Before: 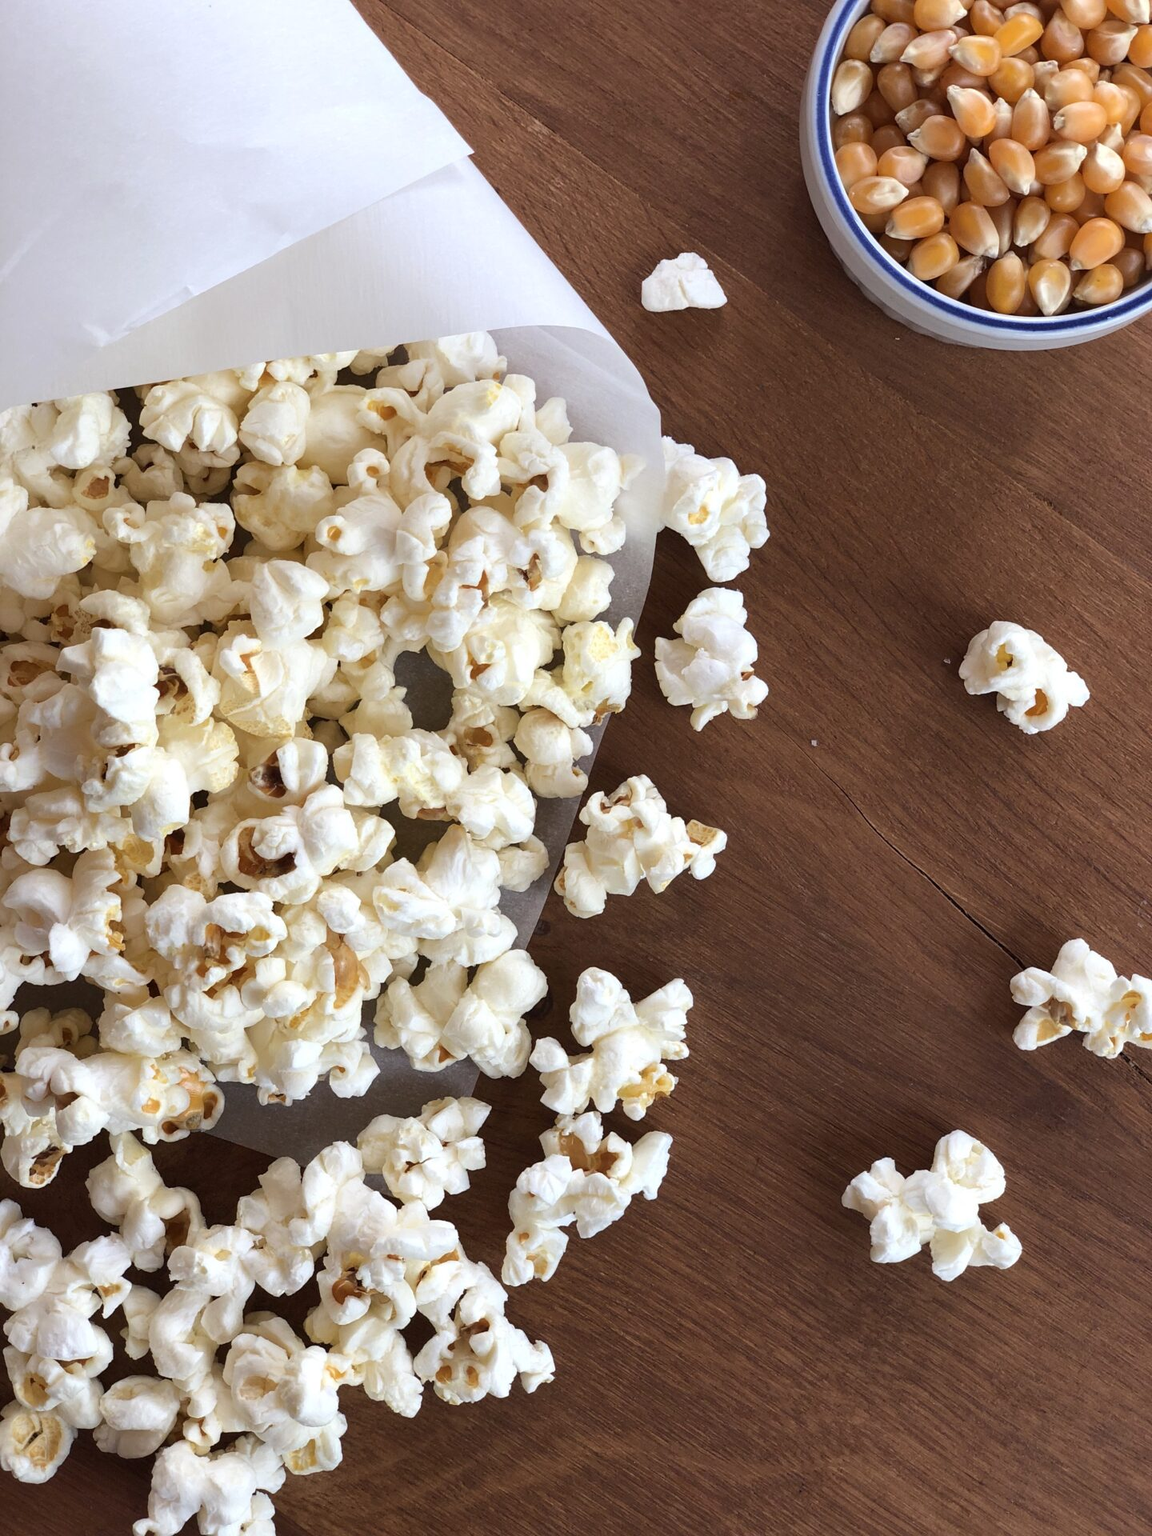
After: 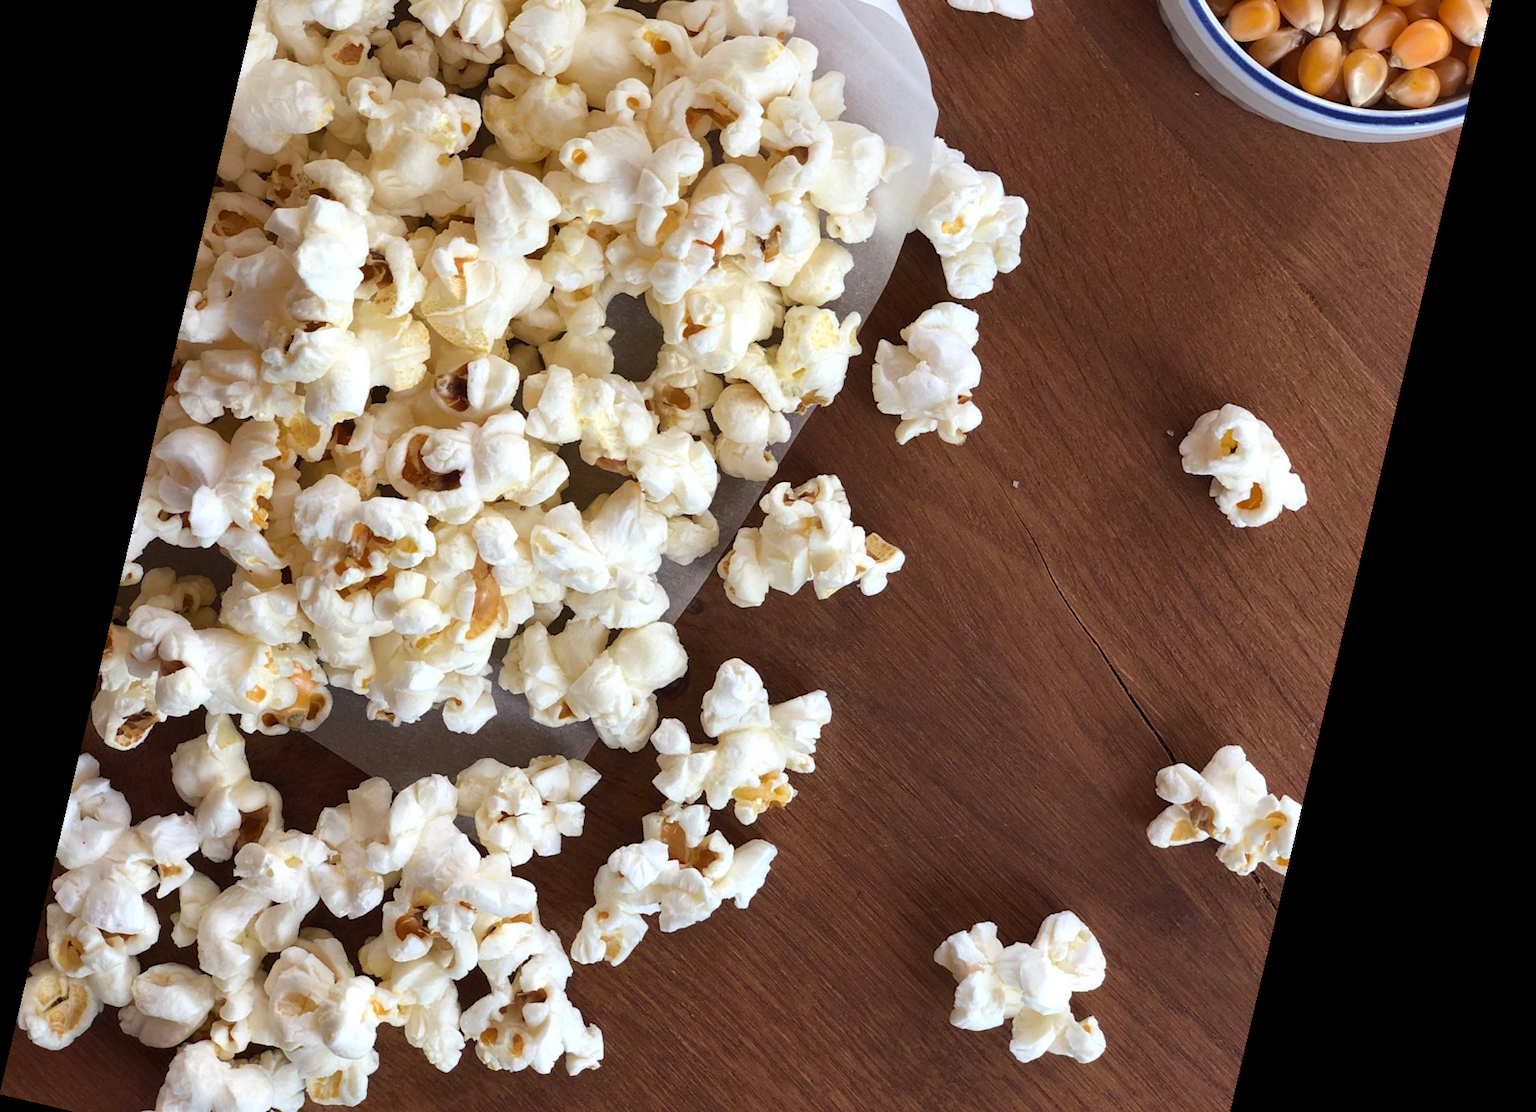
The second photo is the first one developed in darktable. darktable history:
crop and rotate: top 25.357%, bottom 13.942%
rotate and perspective: rotation 13.27°, automatic cropping off
